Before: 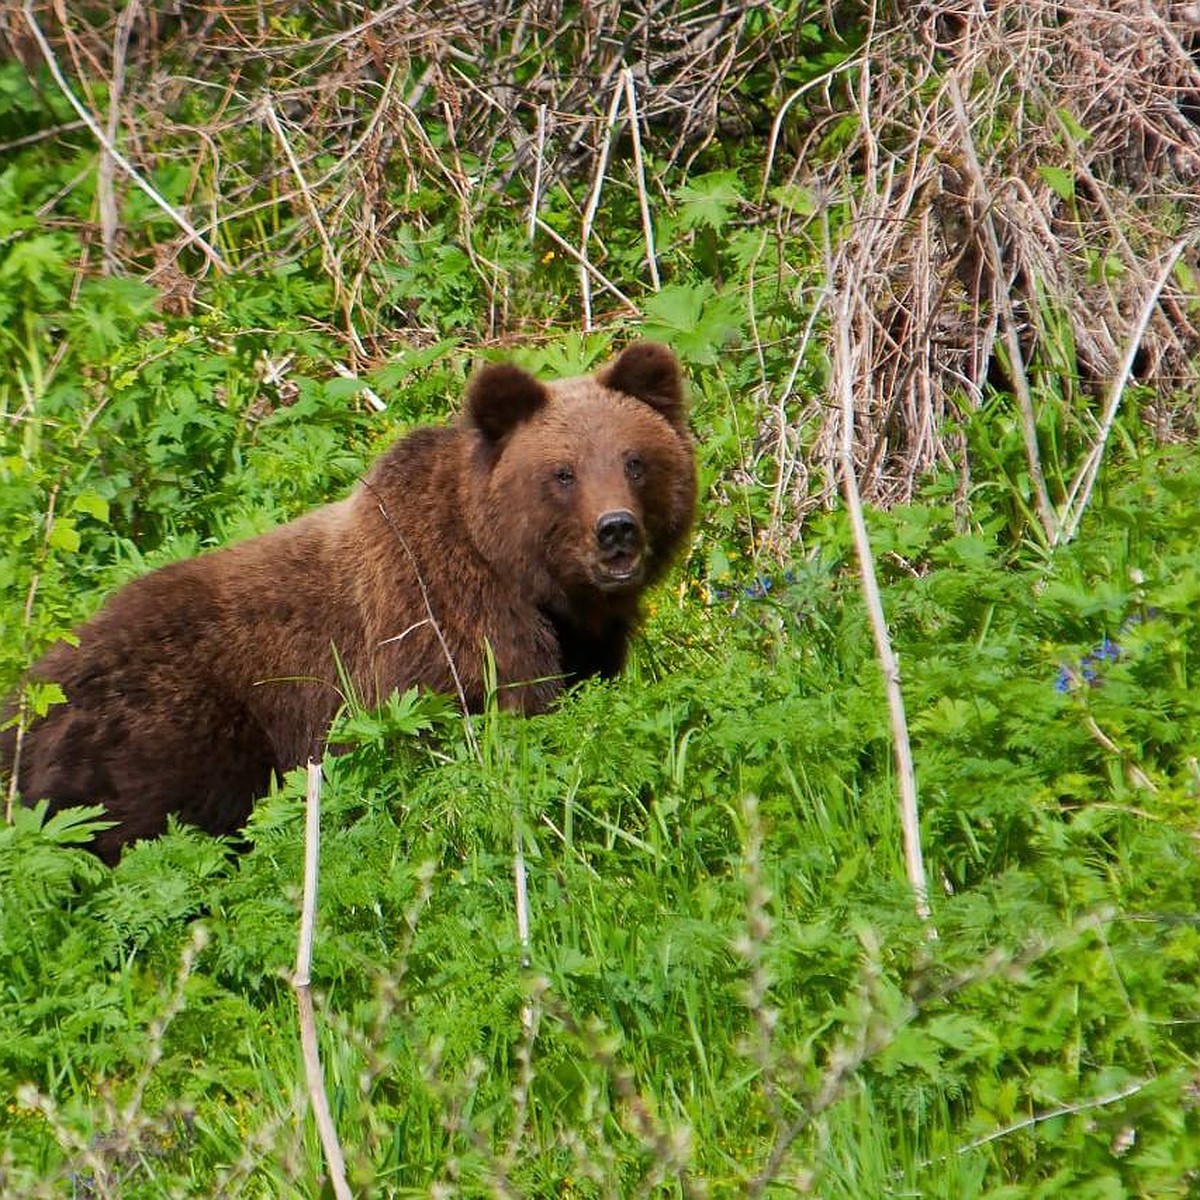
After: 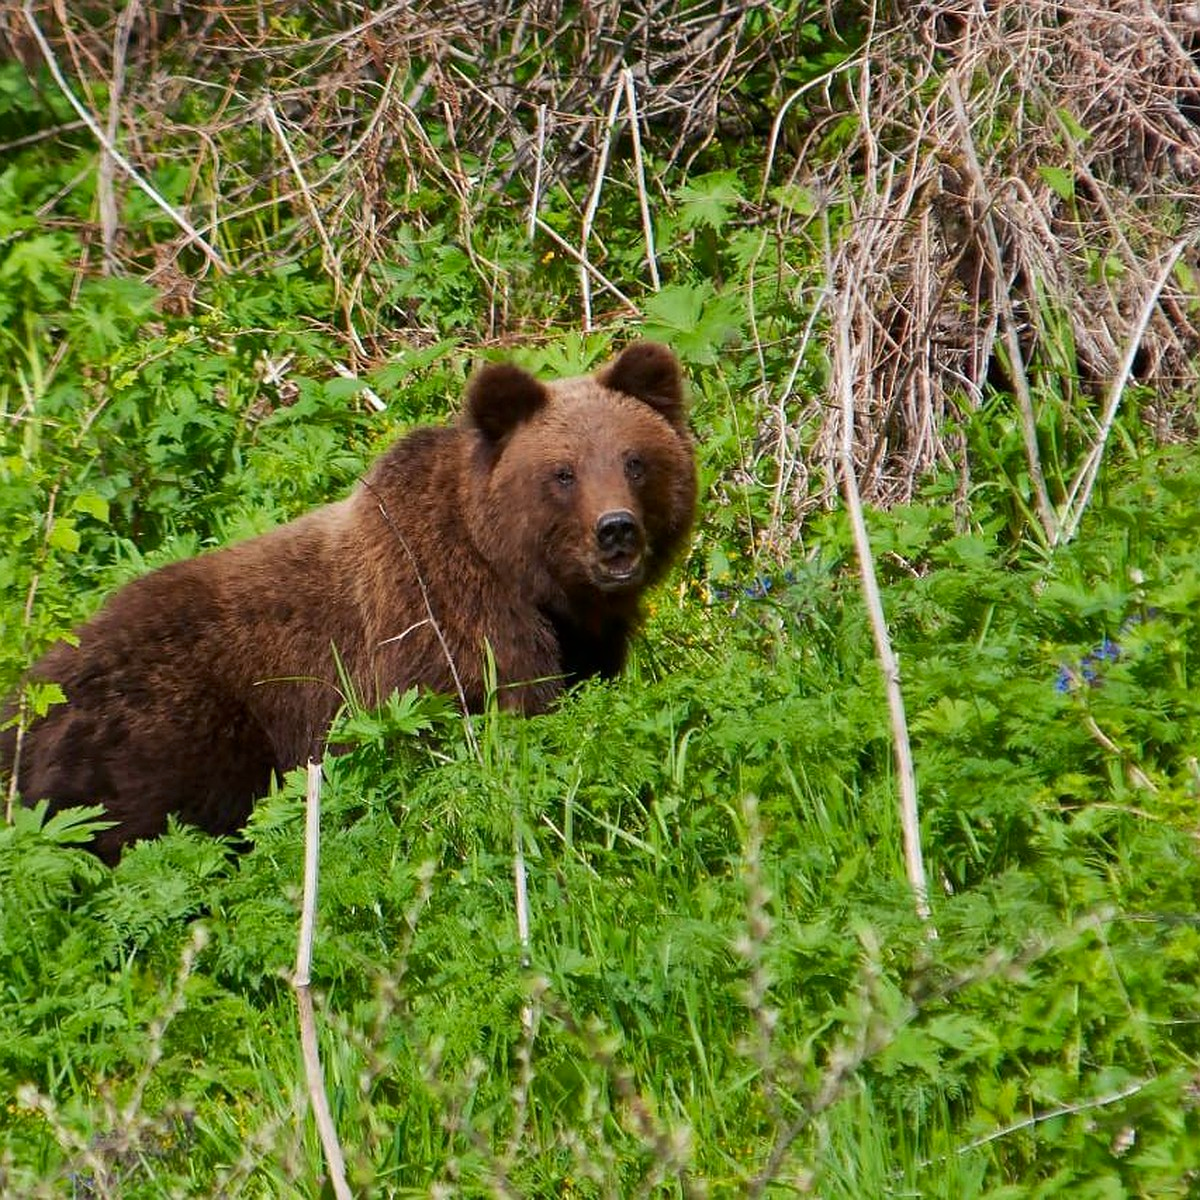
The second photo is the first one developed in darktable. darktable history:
contrast brightness saturation: contrast 0.035, brightness -0.045
